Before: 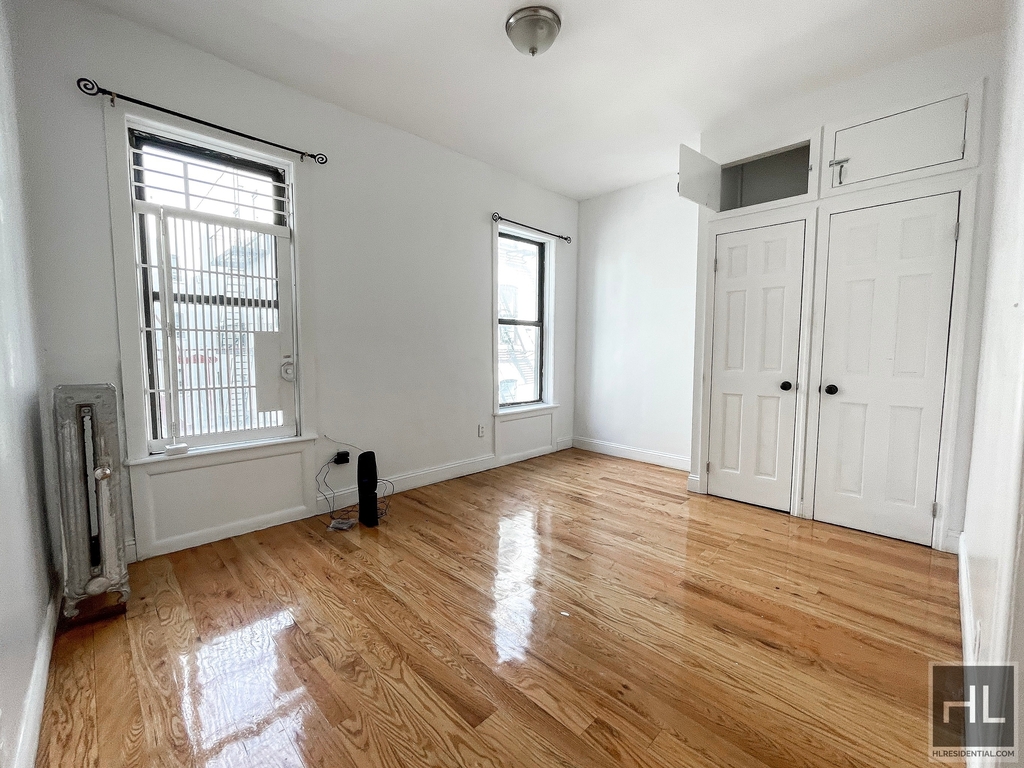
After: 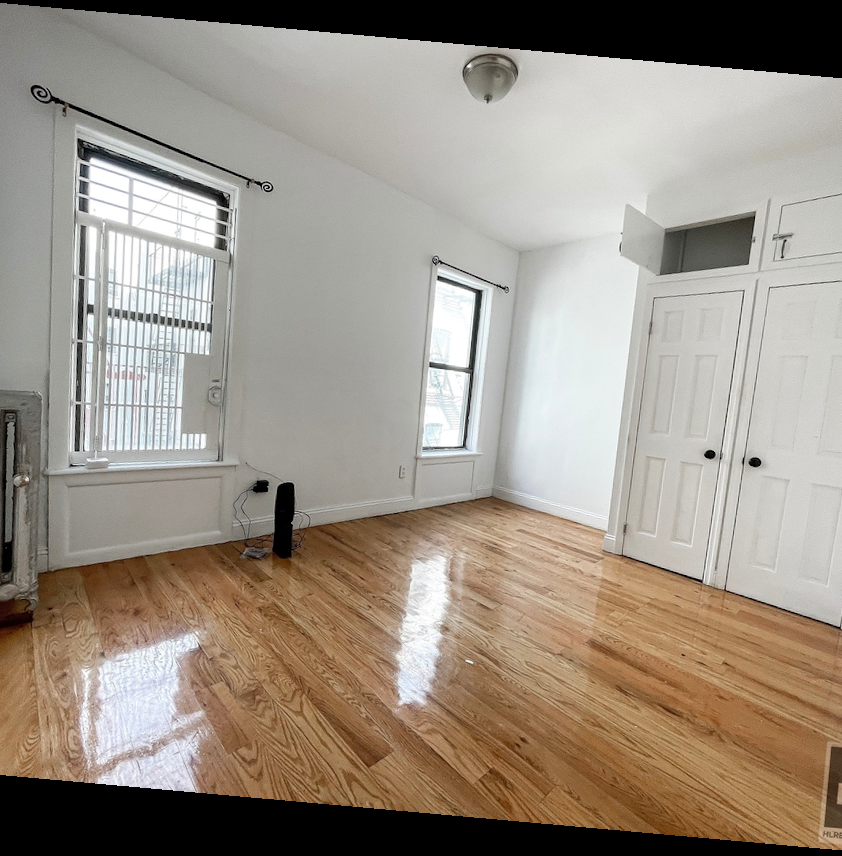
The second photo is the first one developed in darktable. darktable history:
crop: left 9.88%, right 12.664%
rotate and perspective: rotation 5.12°, automatic cropping off
